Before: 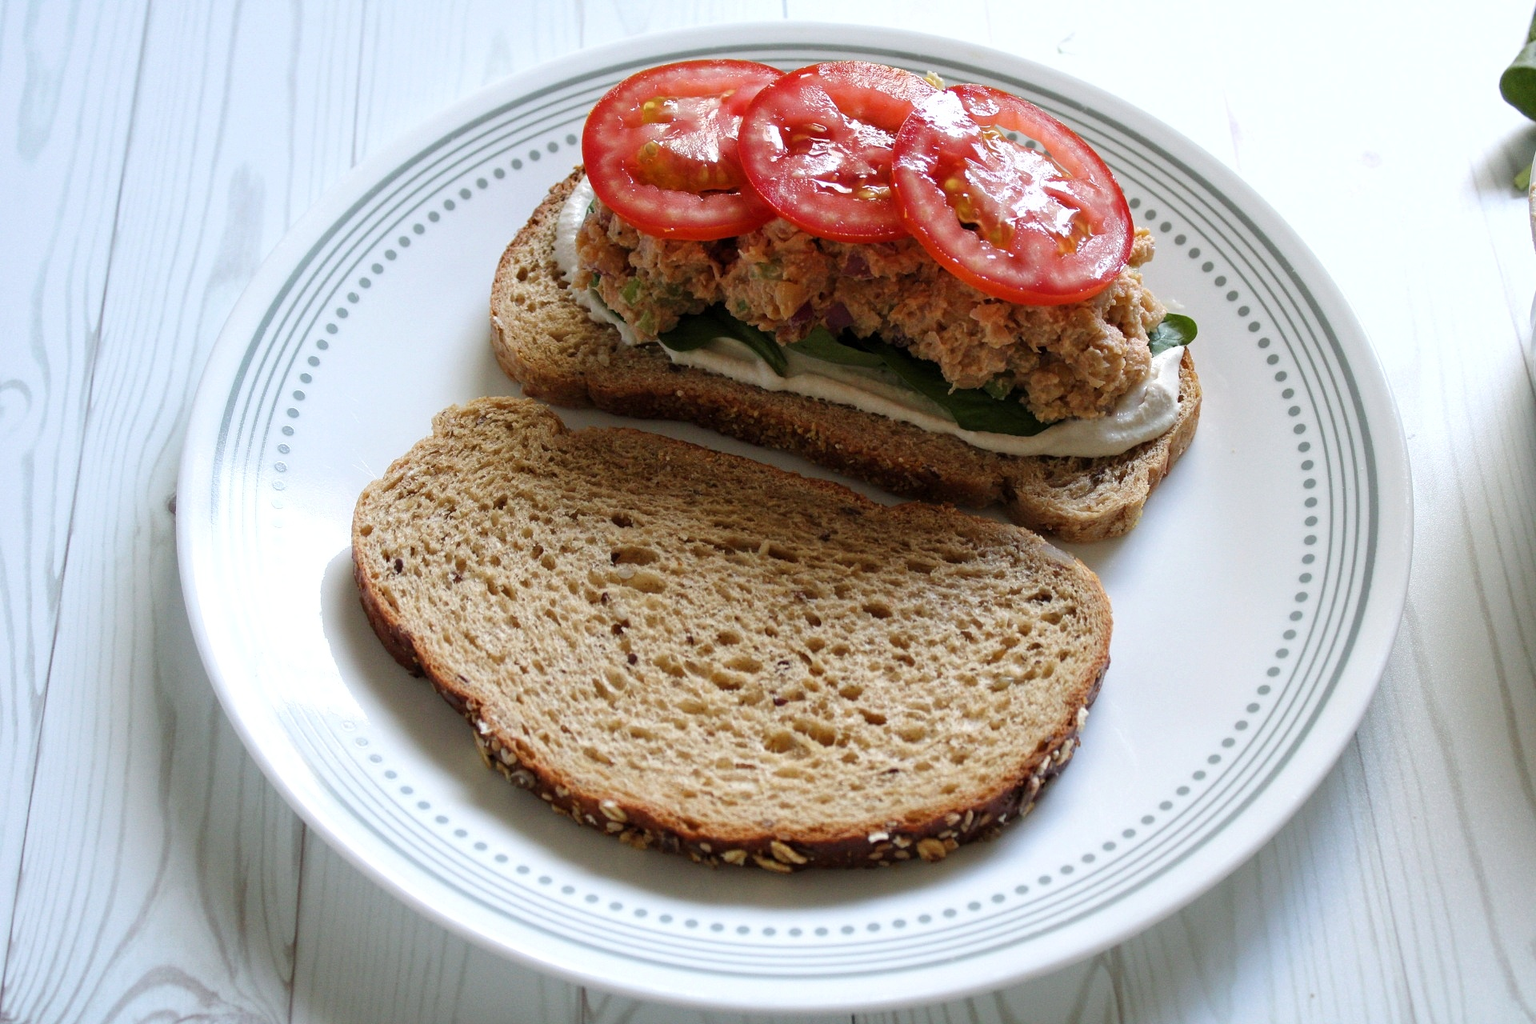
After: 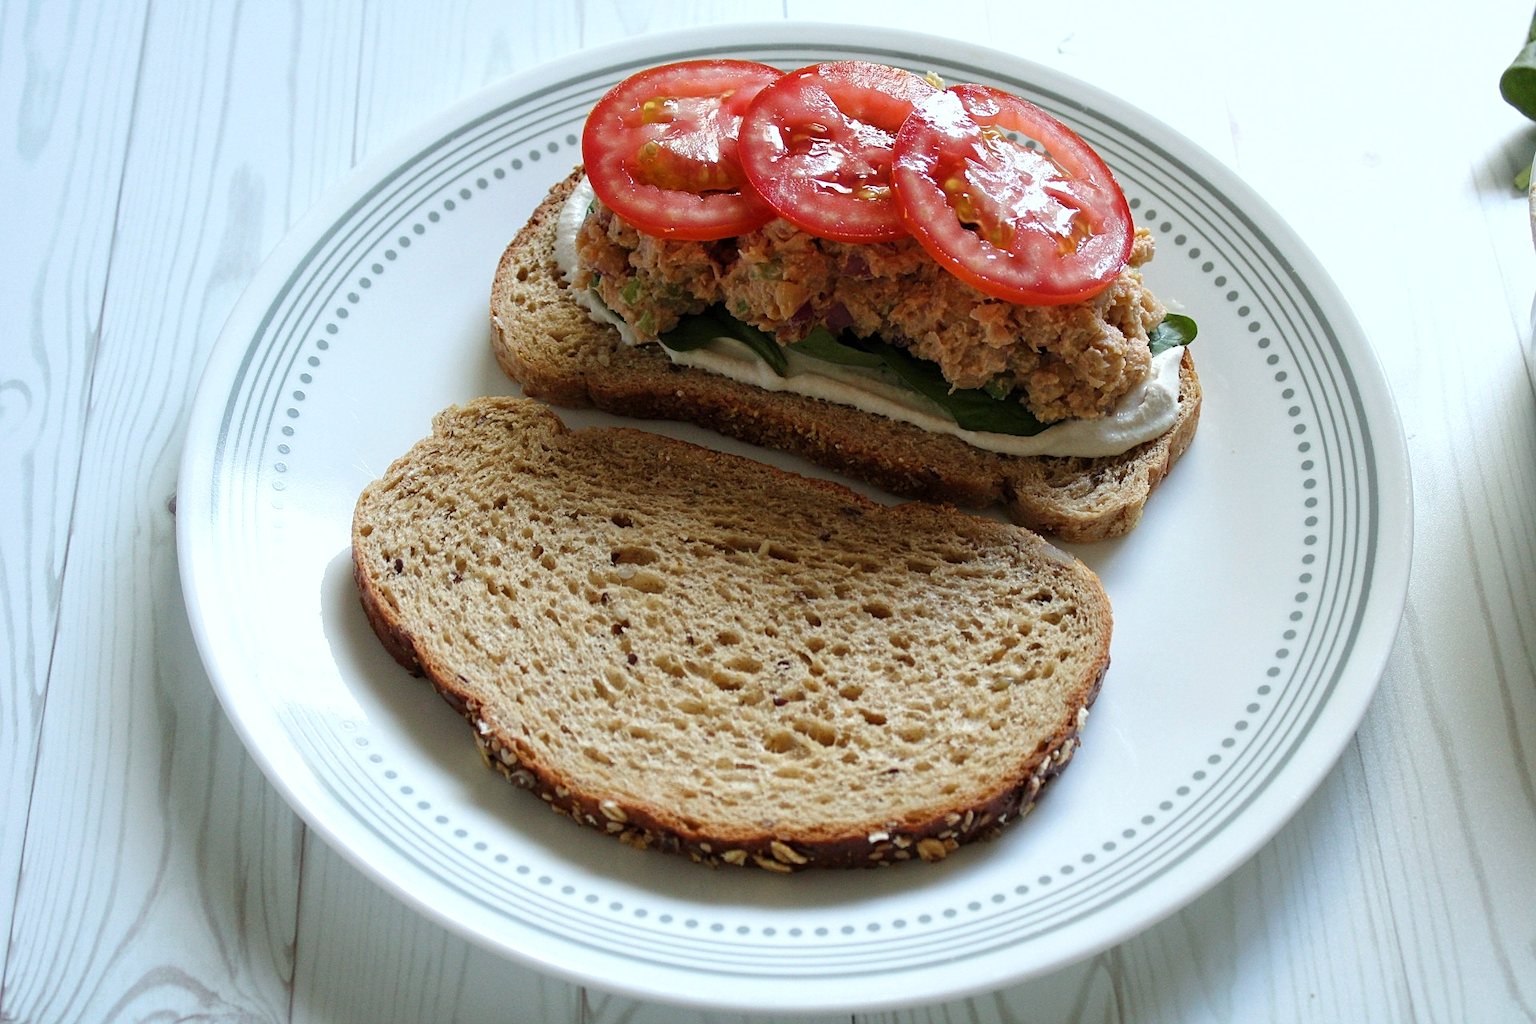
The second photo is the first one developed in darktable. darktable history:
sharpen: amount 0.2
color calibration: illuminant Planckian (black body), x 0.351, y 0.352, temperature 4794.27 K
